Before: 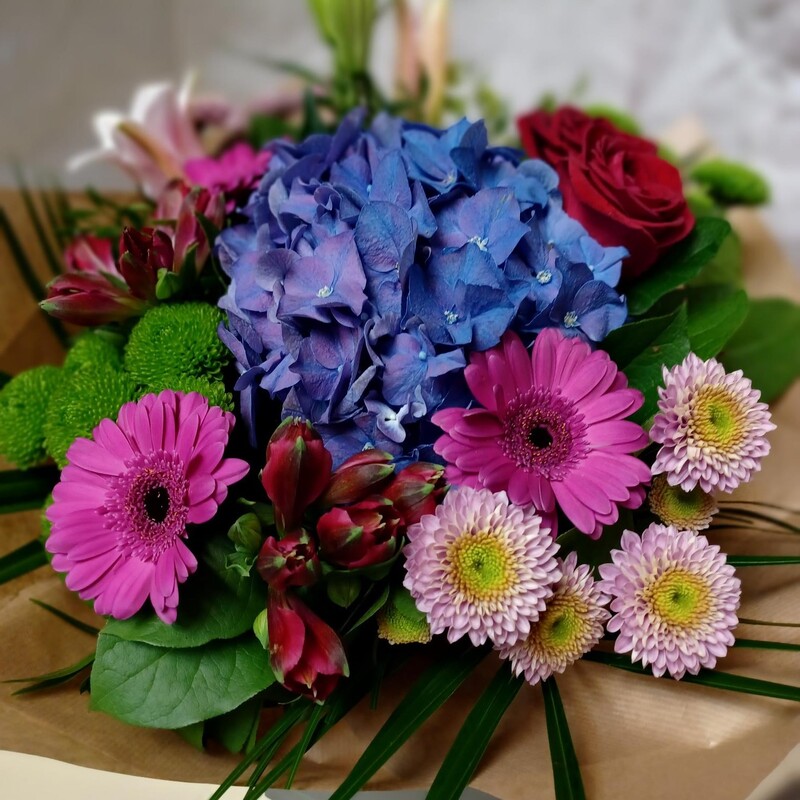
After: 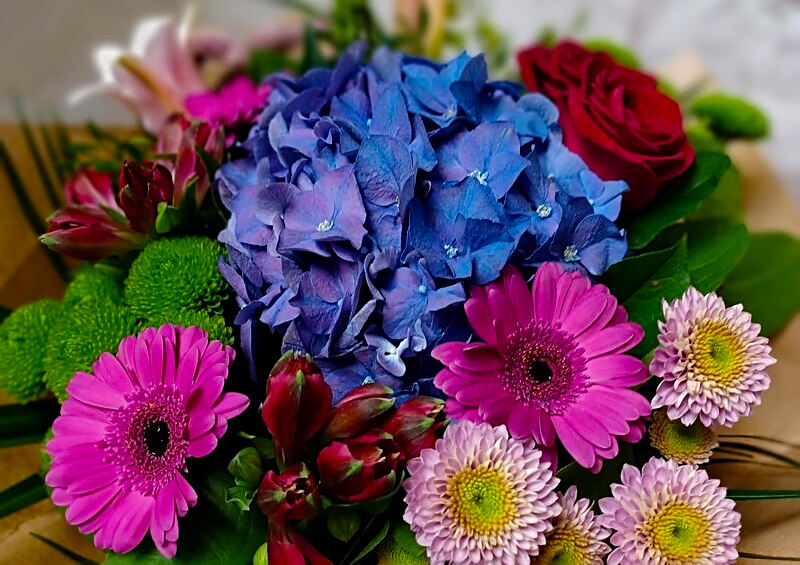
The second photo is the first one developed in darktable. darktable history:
sharpen: on, module defaults
color balance rgb: perceptual saturation grading › global saturation 20%, global vibrance 20%
crop and rotate: top 8.293%, bottom 20.996%
